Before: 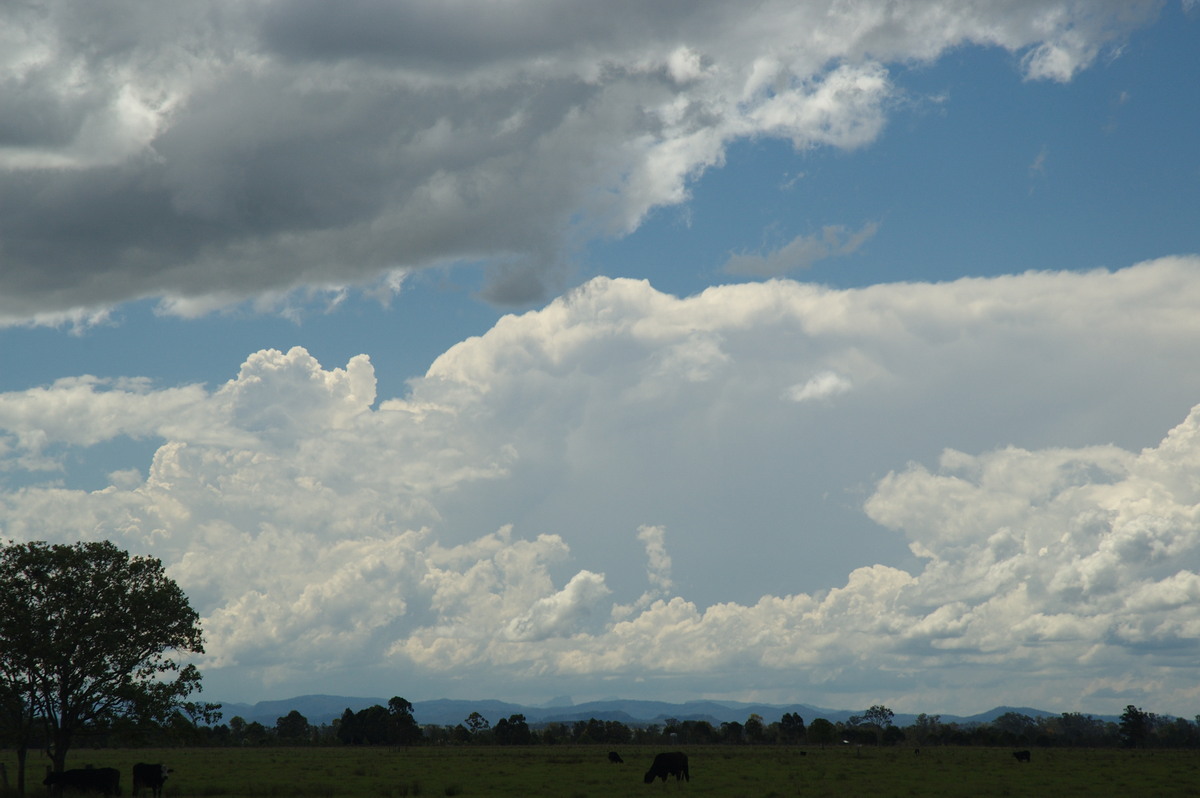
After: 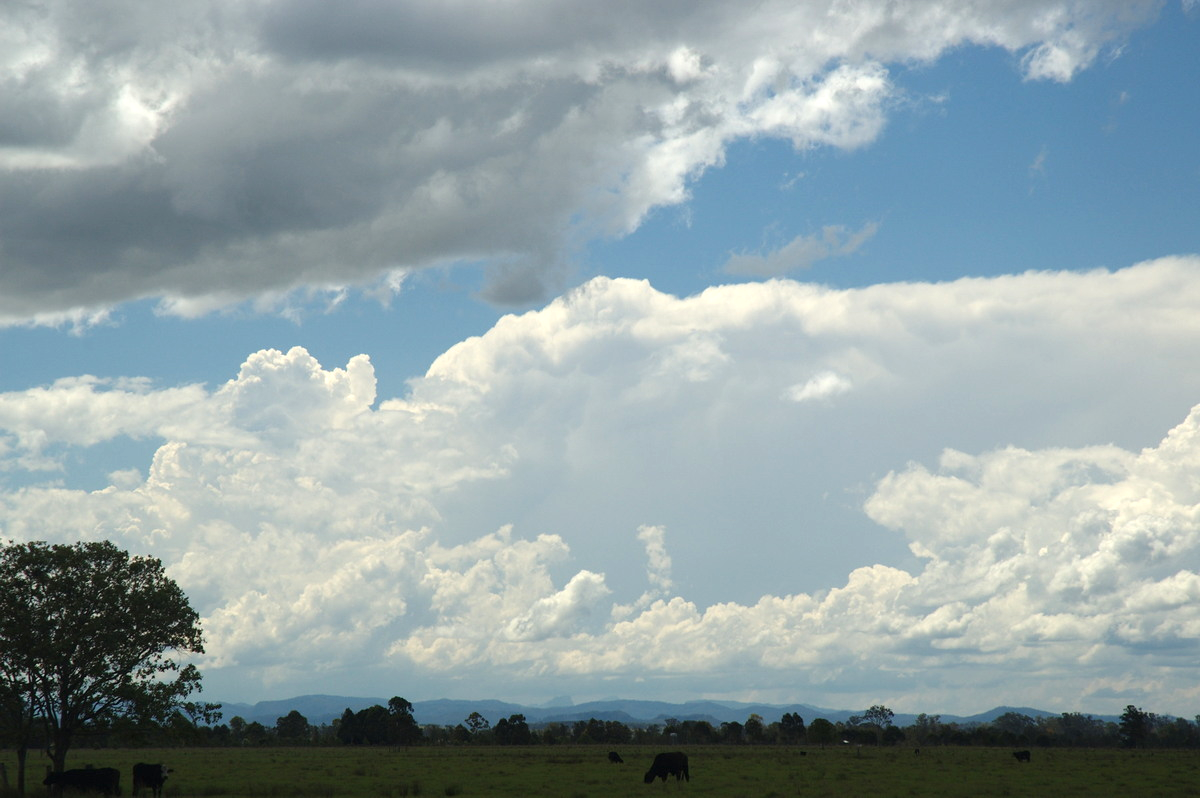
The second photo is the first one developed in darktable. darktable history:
exposure: exposure 0.566 EV, compensate highlight preservation false
